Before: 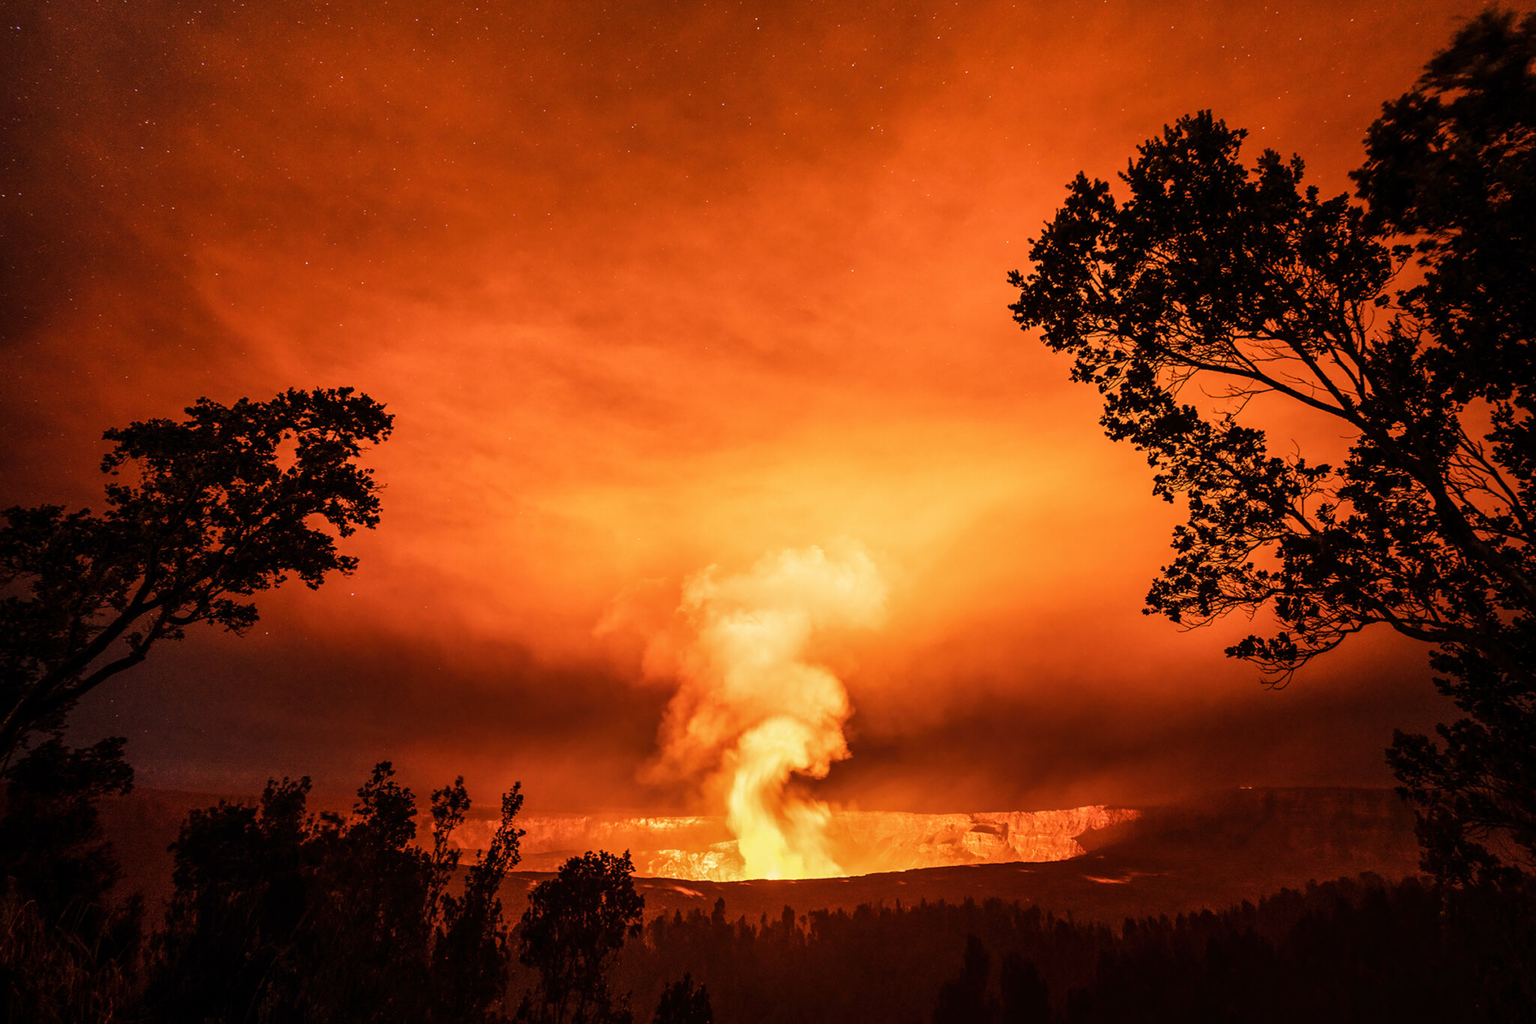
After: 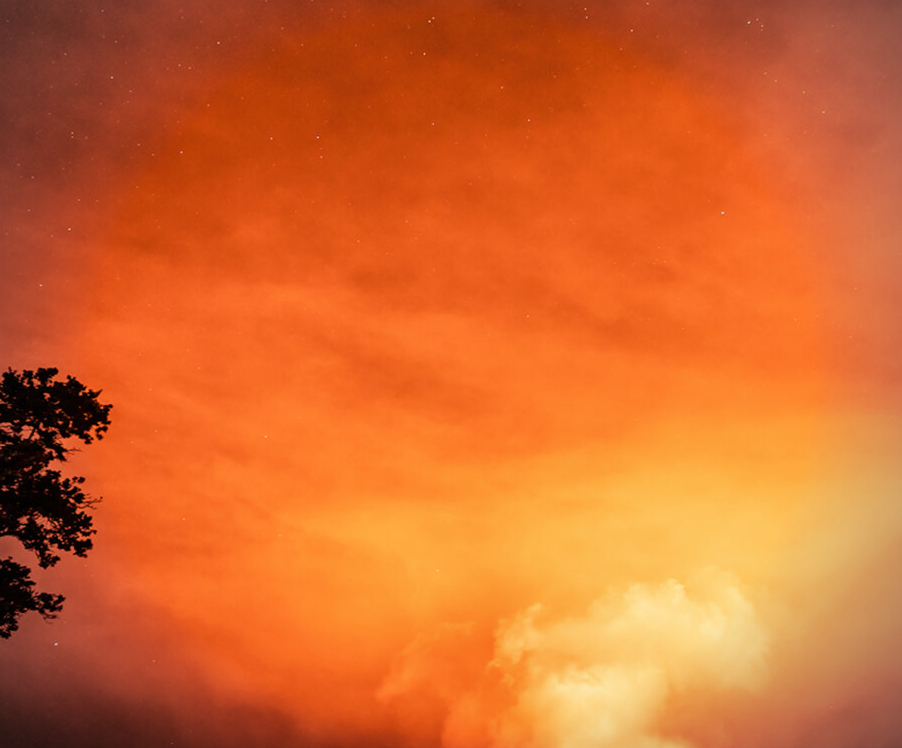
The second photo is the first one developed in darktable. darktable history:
crop: left 20.248%, top 10.86%, right 35.675%, bottom 34.321%
vignetting: fall-off start 79.88%
